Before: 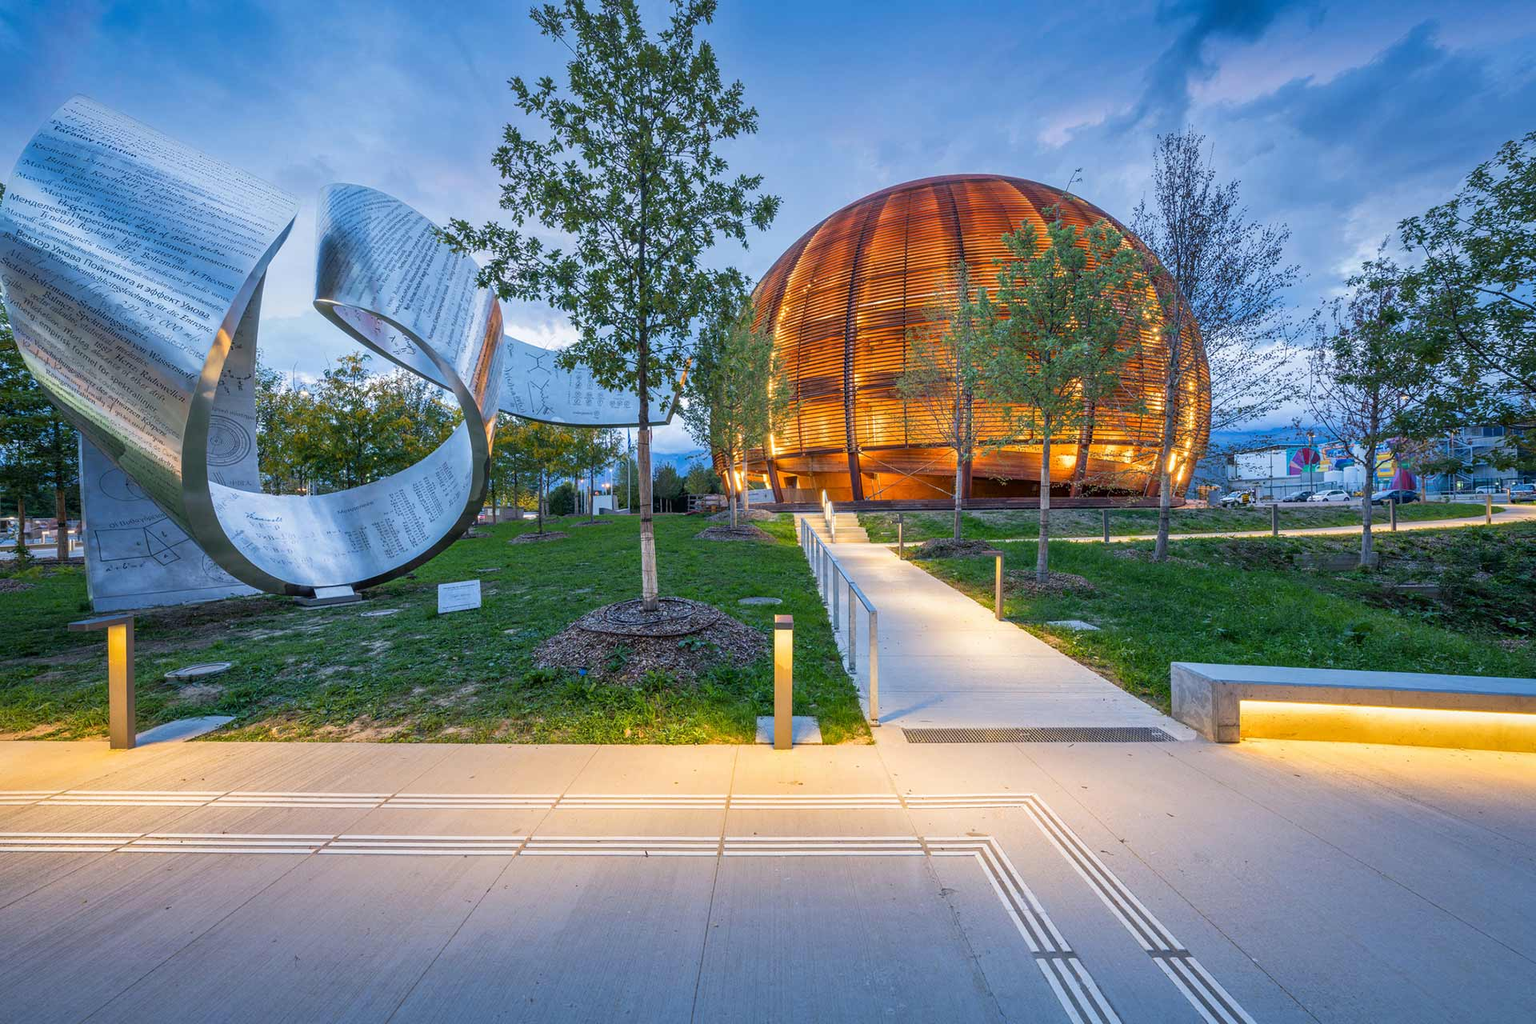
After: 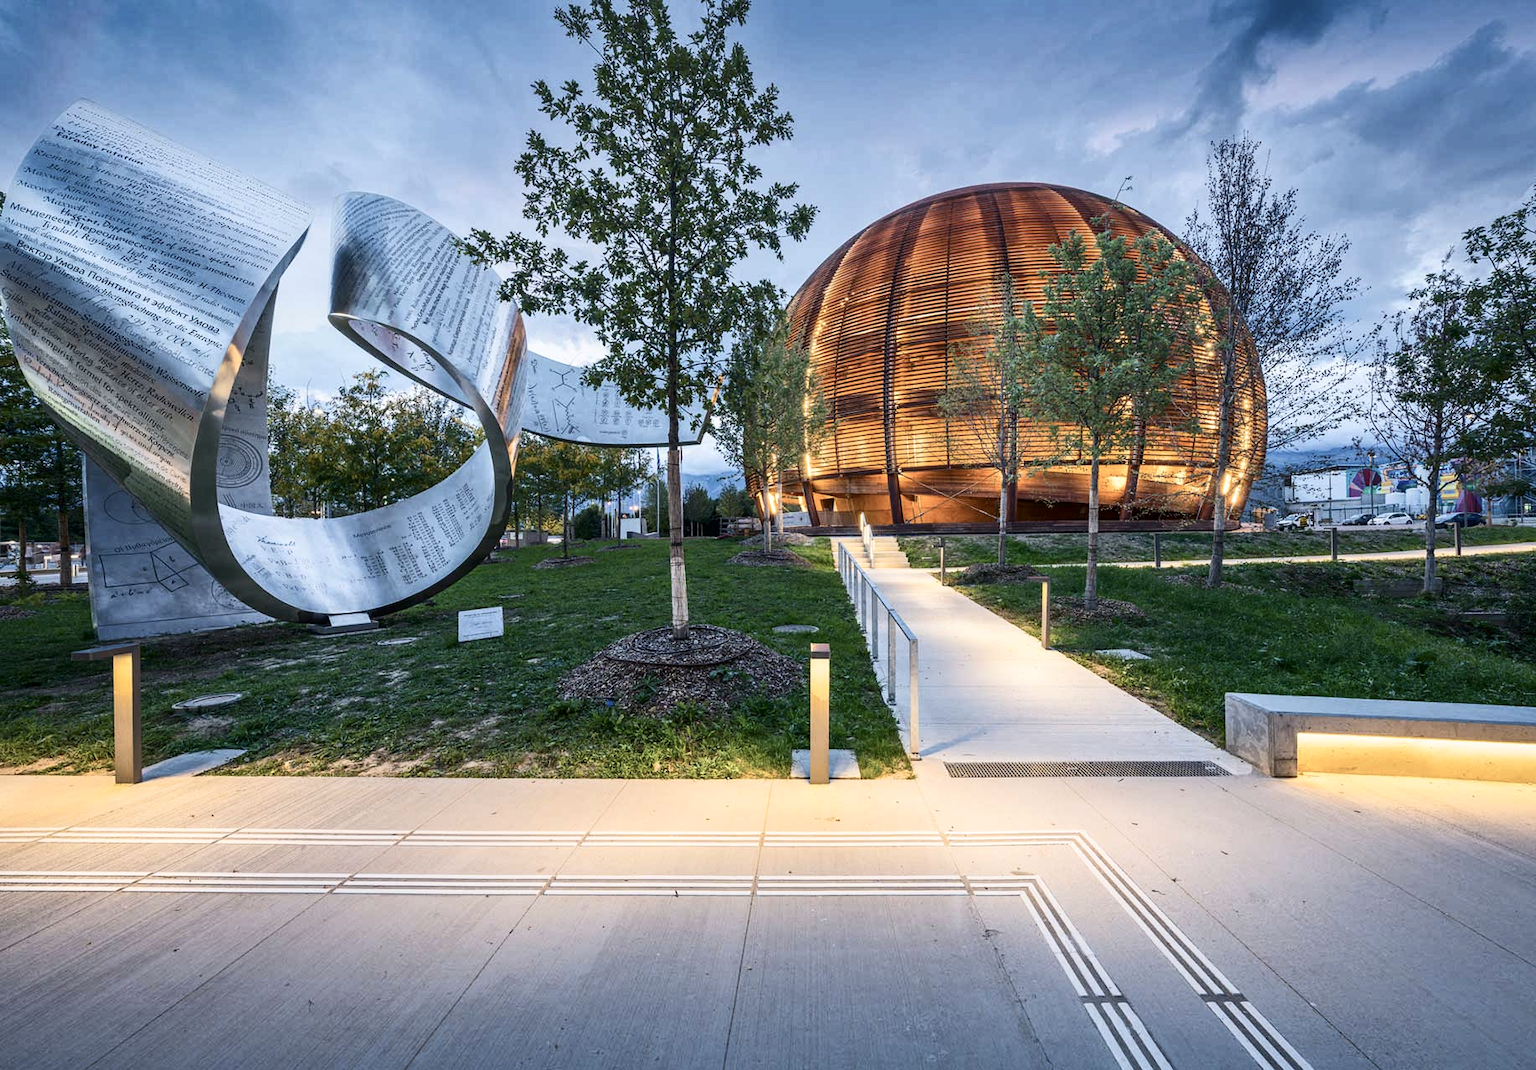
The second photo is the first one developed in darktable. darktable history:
crop: right 4.397%, bottom 0.033%
contrast brightness saturation: contrast 0.254, saturation -0.31
